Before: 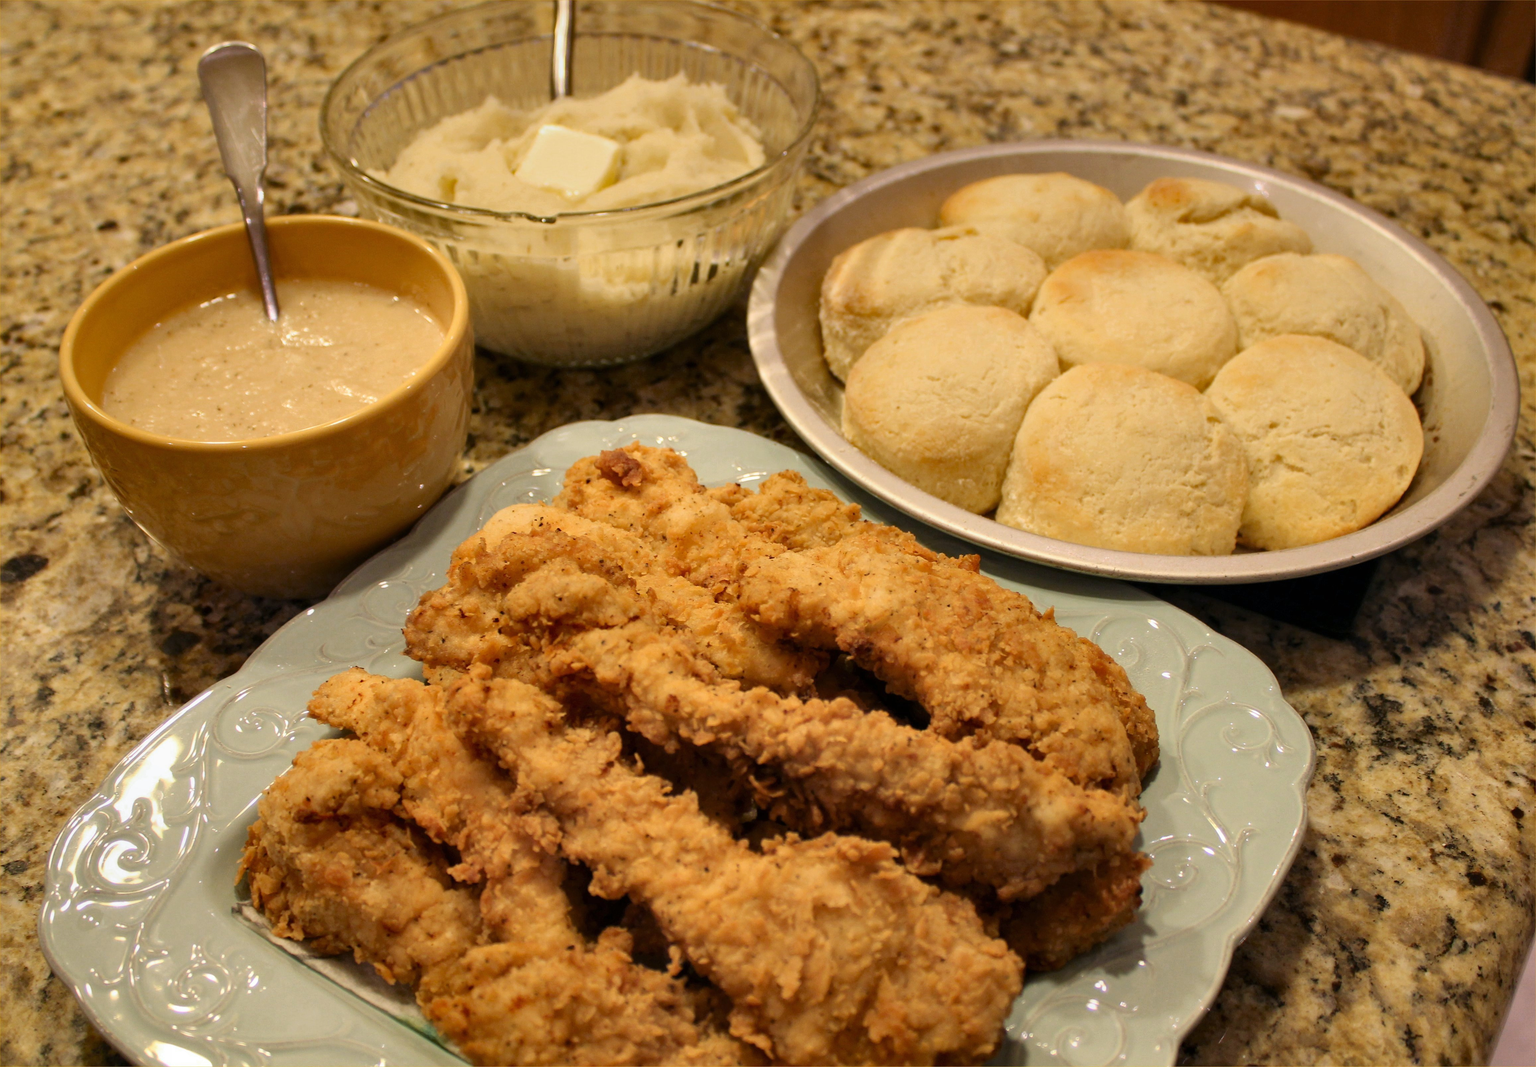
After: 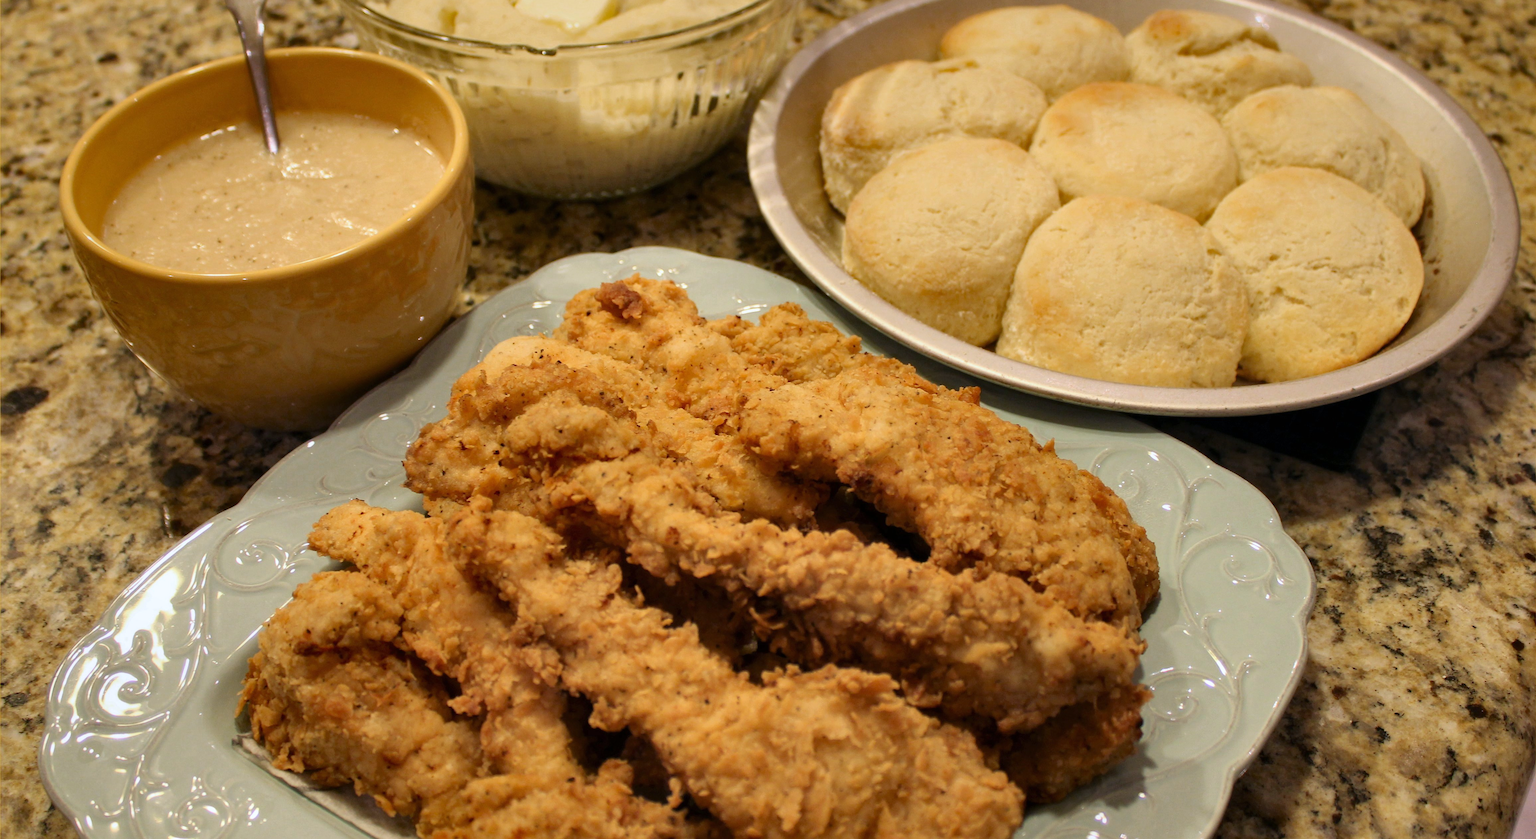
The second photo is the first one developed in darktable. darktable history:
crop and rotate: top 15.774%, bottom 5.506%
white balance: red 0.974, blue 1.044
